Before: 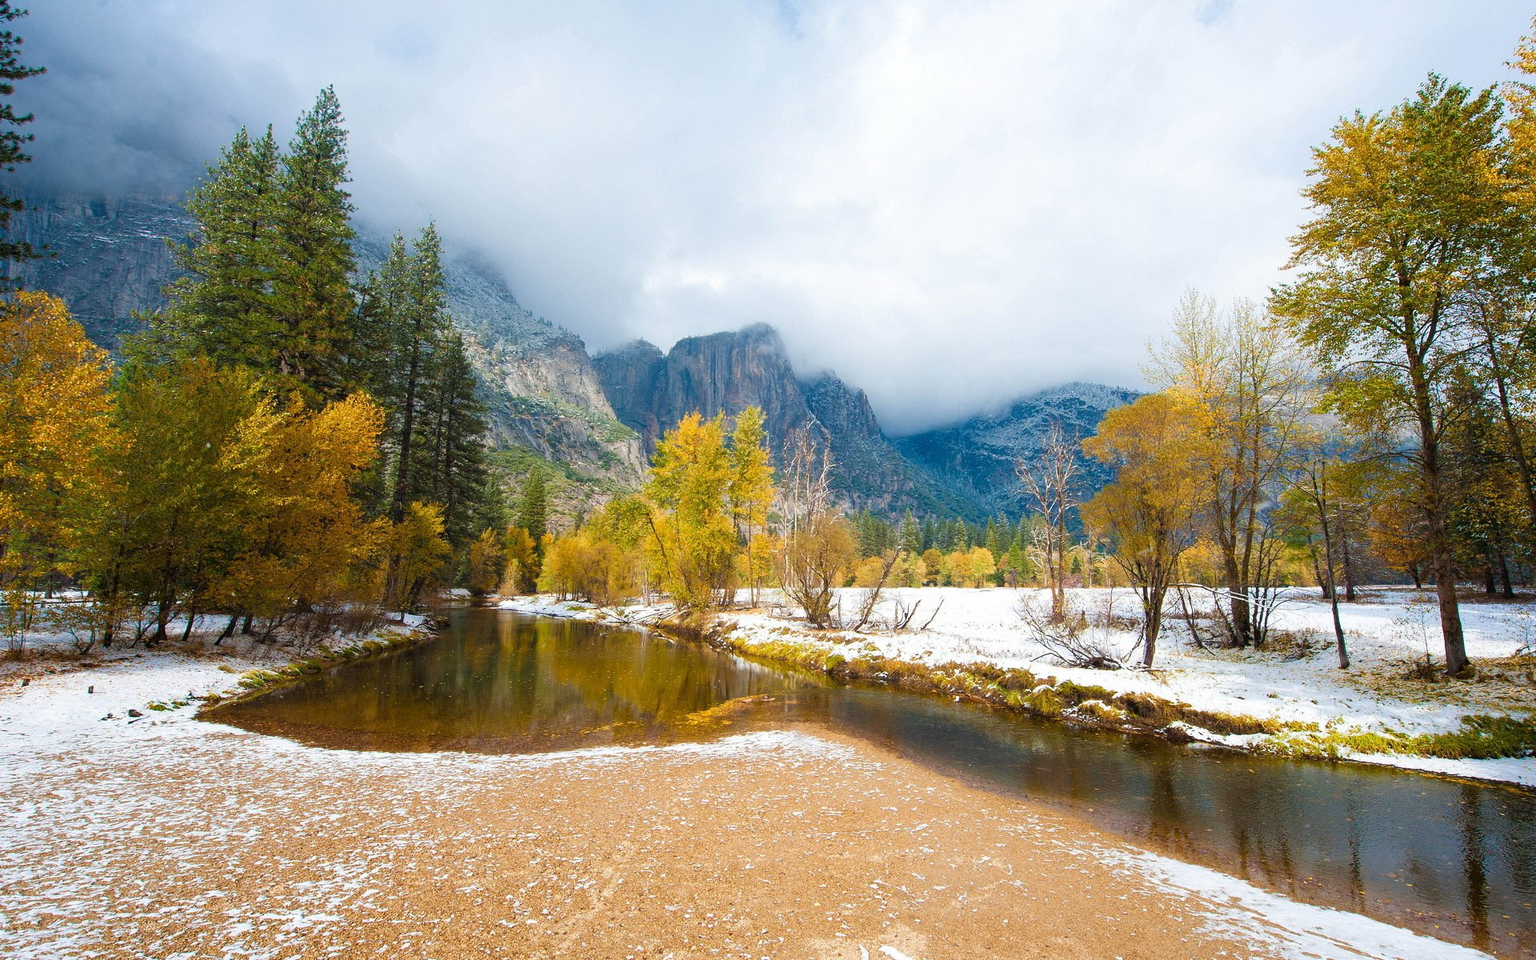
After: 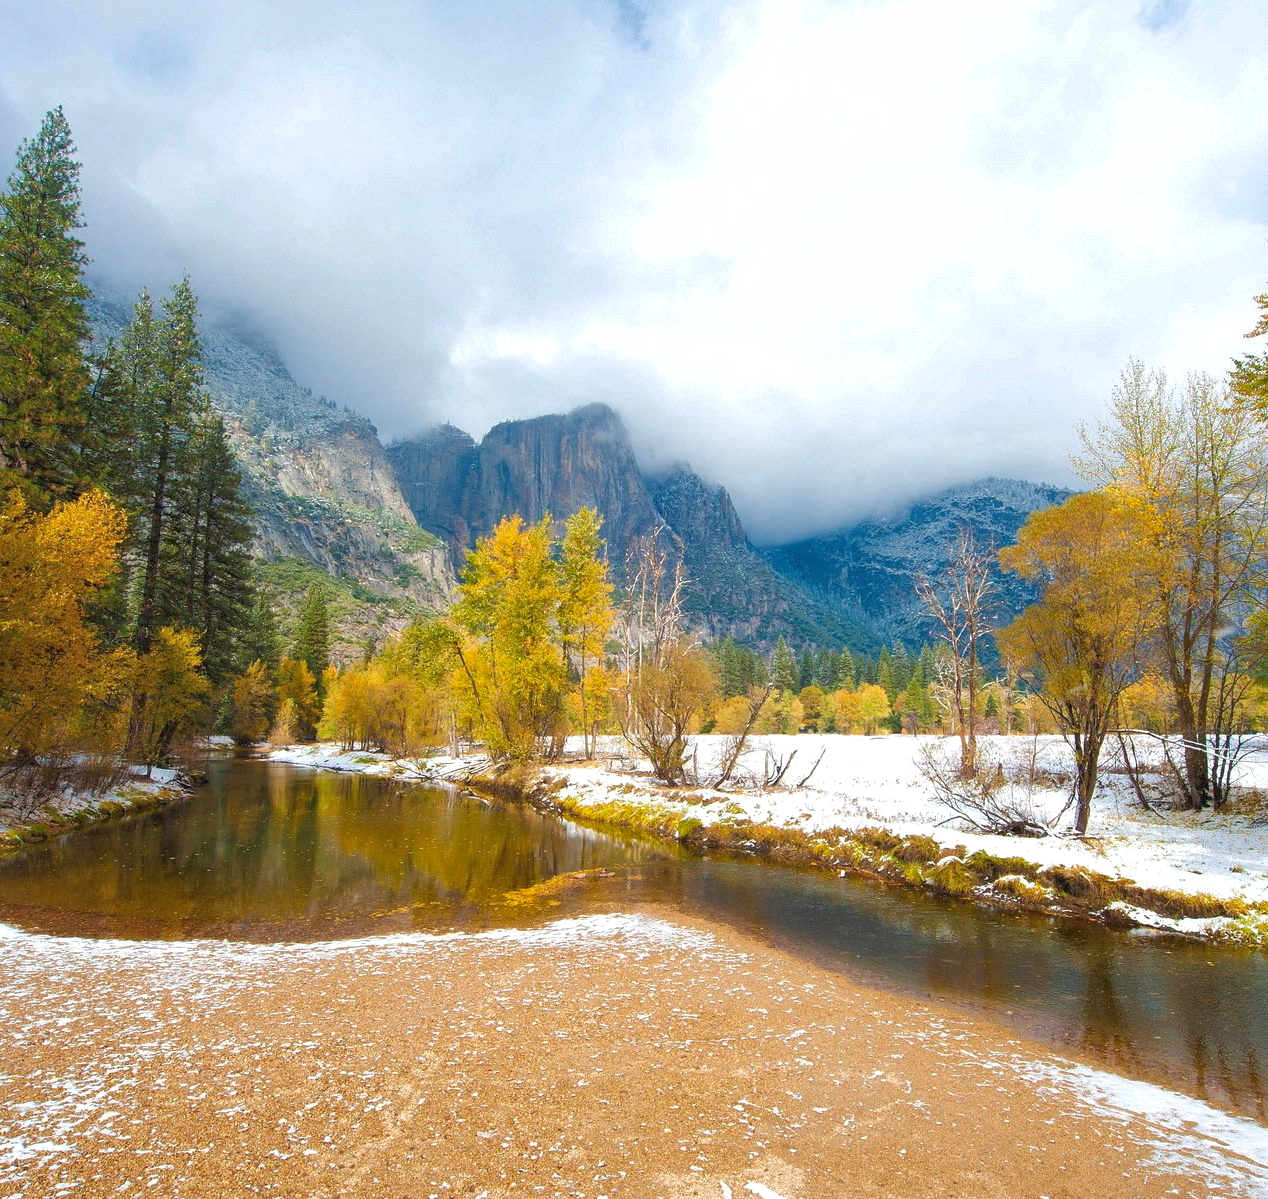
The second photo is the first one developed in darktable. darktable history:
exposure: exposure 0.161 EV, compensate highlight preservation false
crop and rotate: left 18.442%, right 15.508%
shadows and highlights: on, module defaults
